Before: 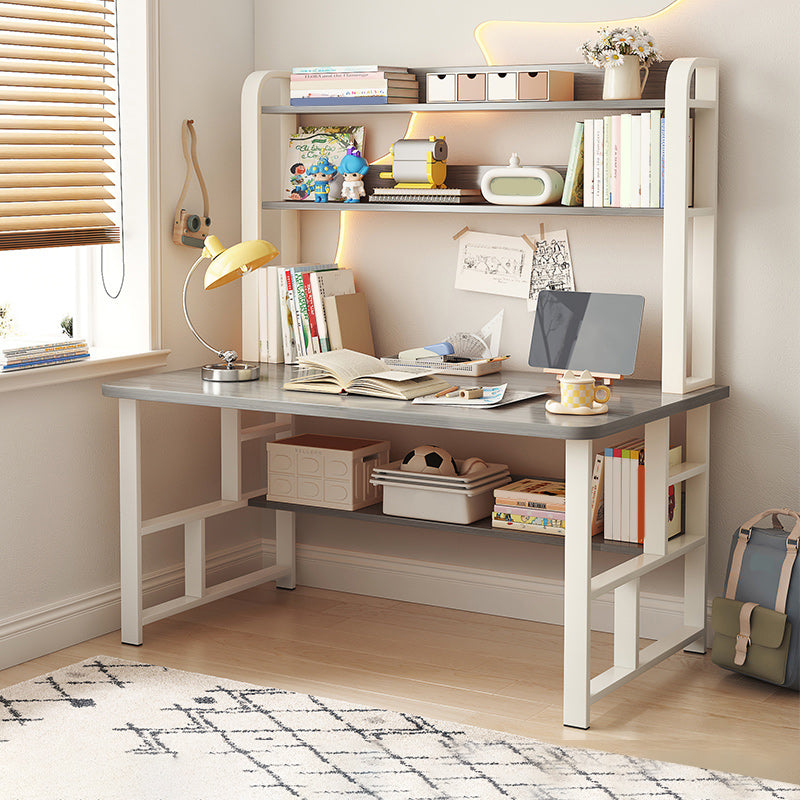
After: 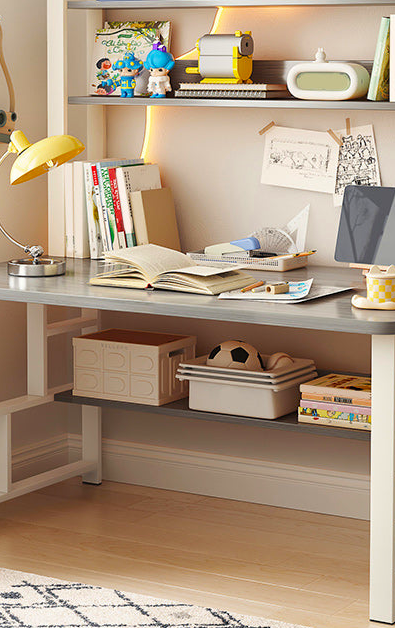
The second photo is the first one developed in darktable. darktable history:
color balance rgb: perceptual saturation grading › global saturation 20%, global vibrance 20%
crop and rotate: angle 0.02°, left 24.353%, top 13.219%, right 26.156%, bottom 8.224%
